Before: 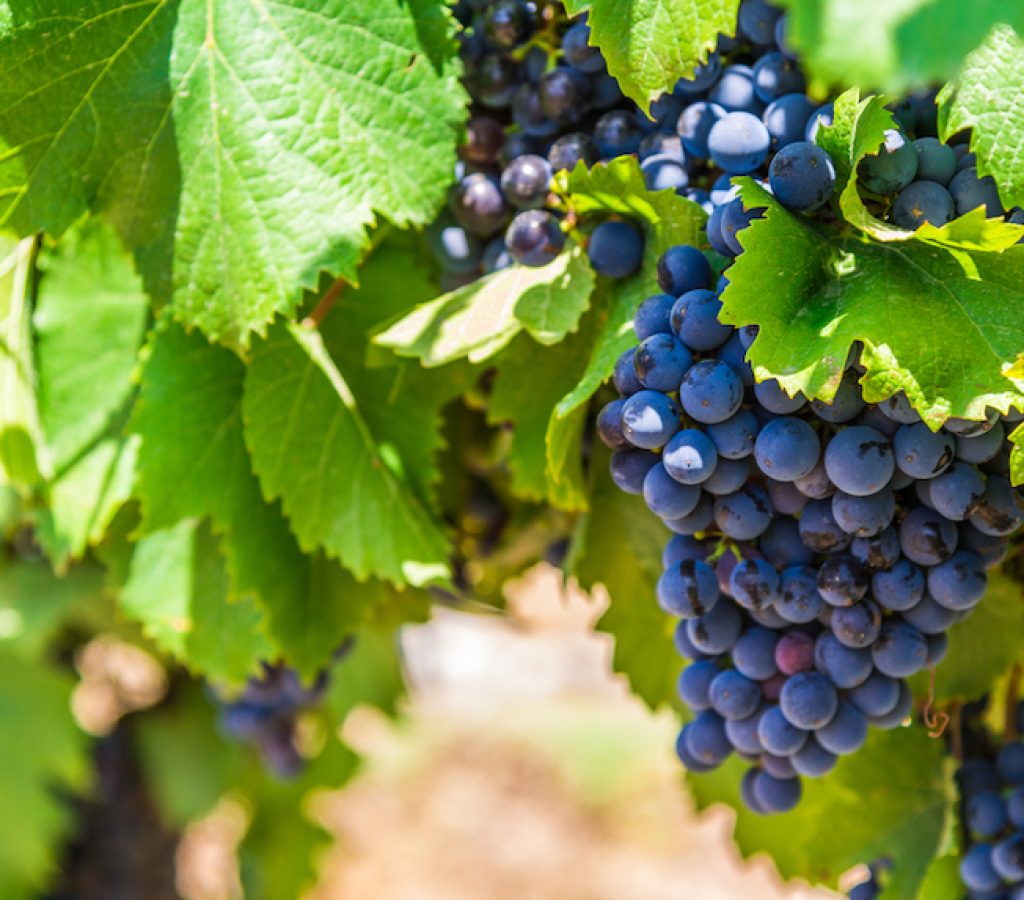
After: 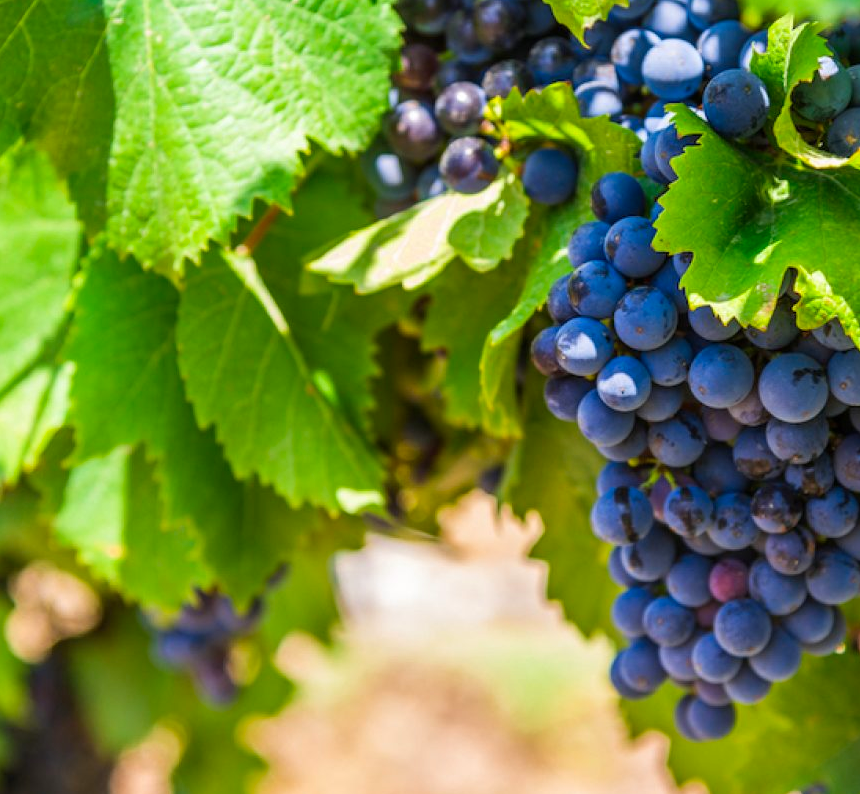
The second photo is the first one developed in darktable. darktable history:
contrast brightness saturation: saturation 0.13
crop: left 6.446%, top 8.188%, right 9.538%, bottom 3.548%
